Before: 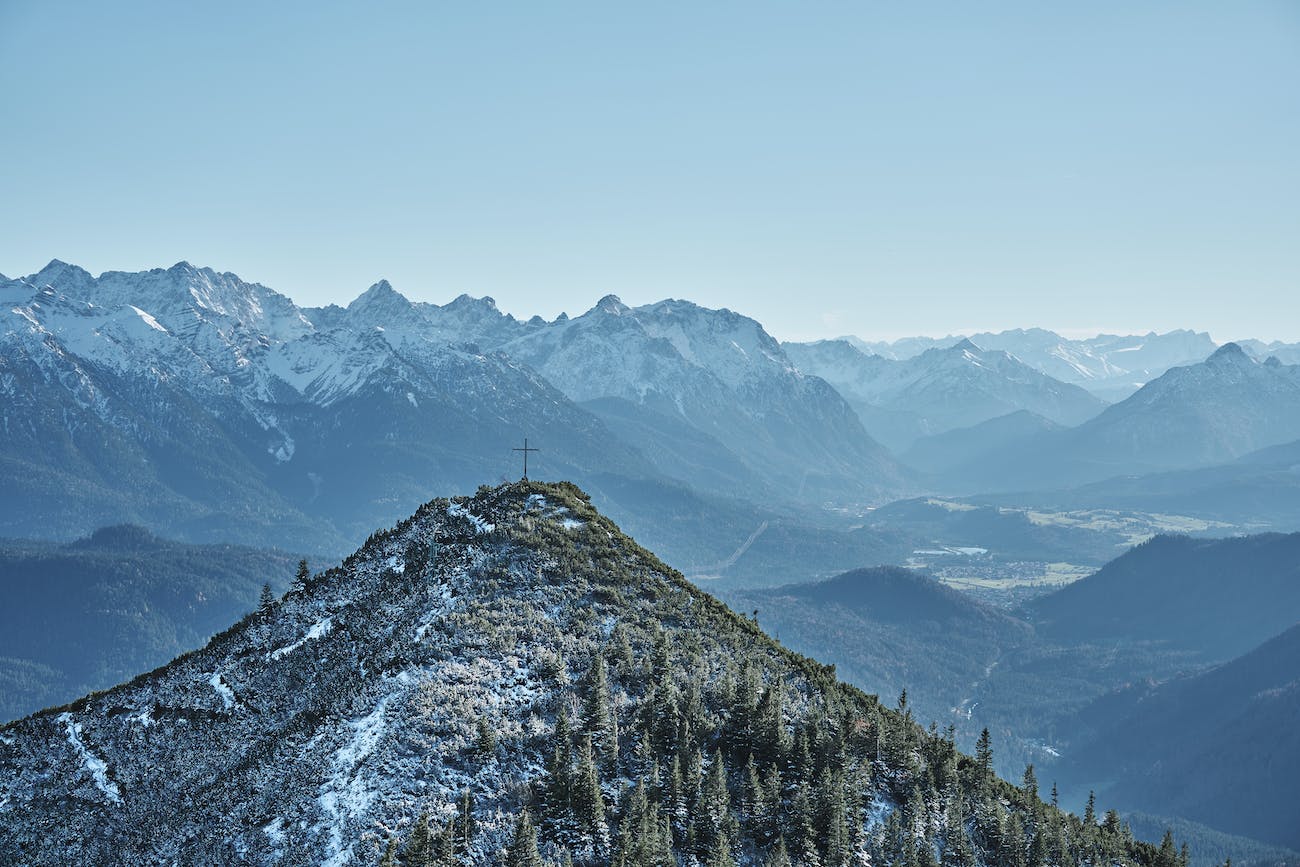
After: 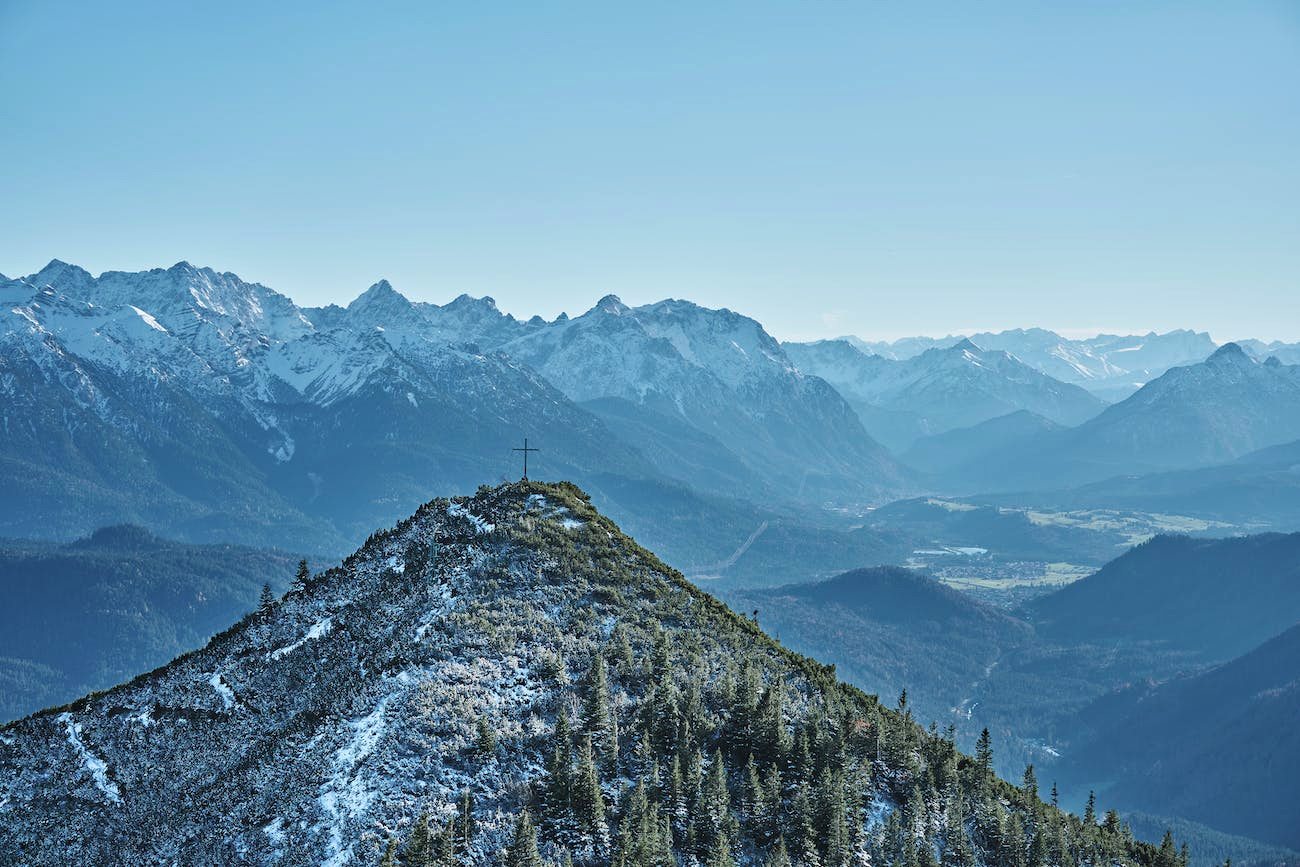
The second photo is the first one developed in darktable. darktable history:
haze removal: compatibility mode true, adaptive false
velvia: on, module defaults
tone equalizer: on, module defaults
shadows and highlights: shadows 31.1, highlights 0.102, soften with gaussian
